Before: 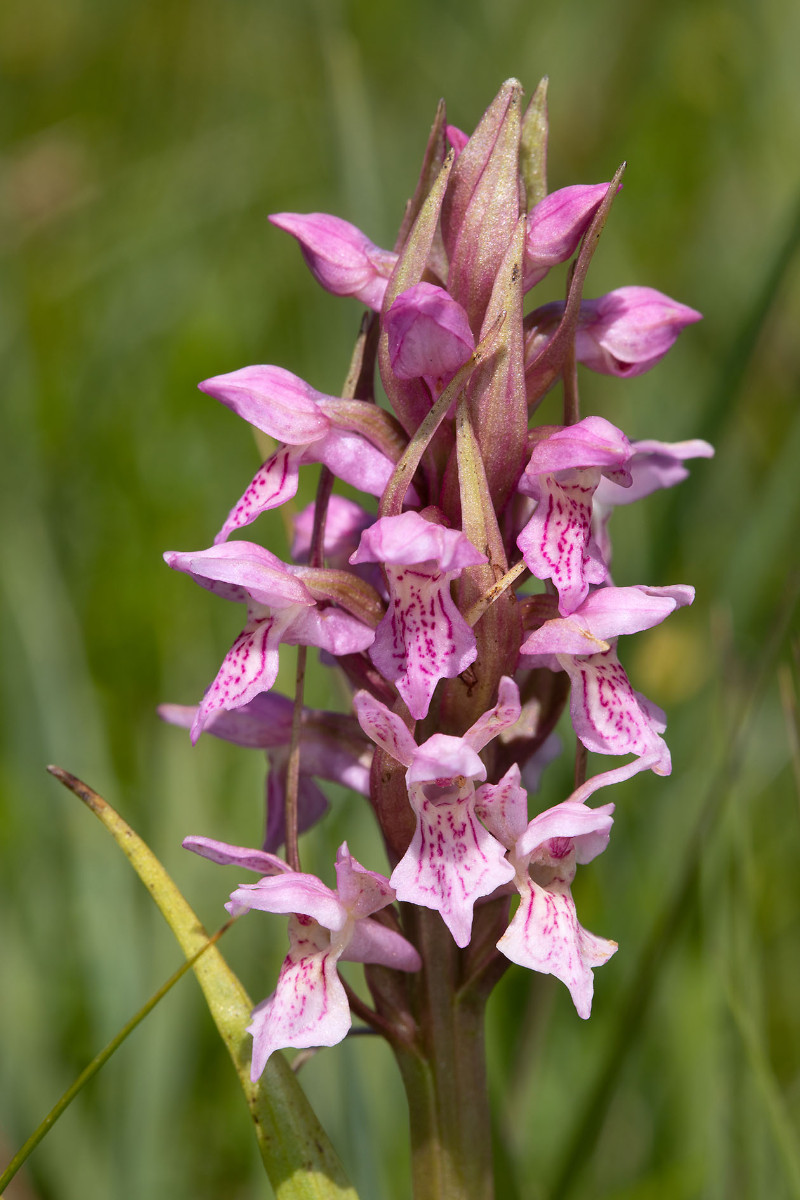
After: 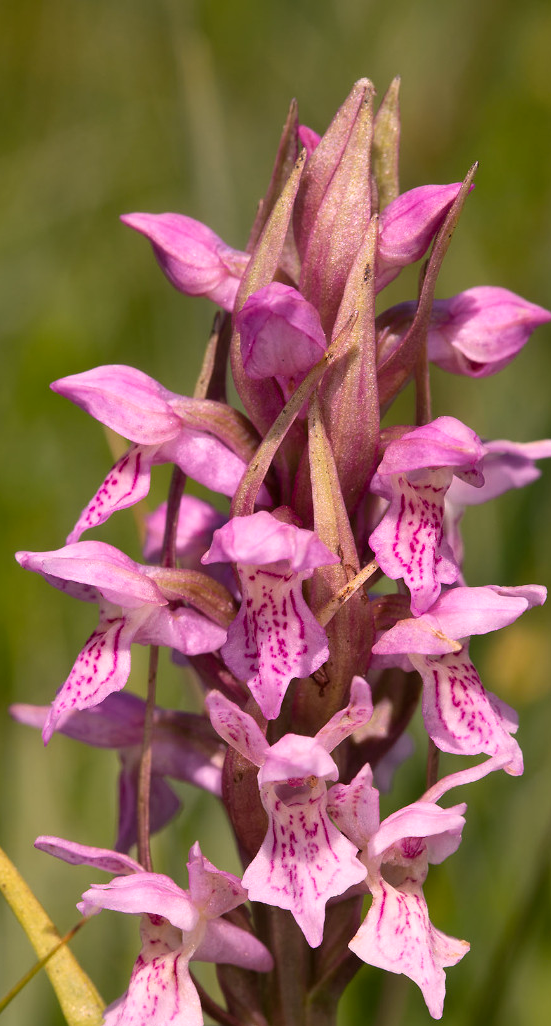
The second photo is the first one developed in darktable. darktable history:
crop: left 18.616%, right 12.407%, bottom 14.456%
color correction: highlights a* 14.53, highlights b* 4.69
